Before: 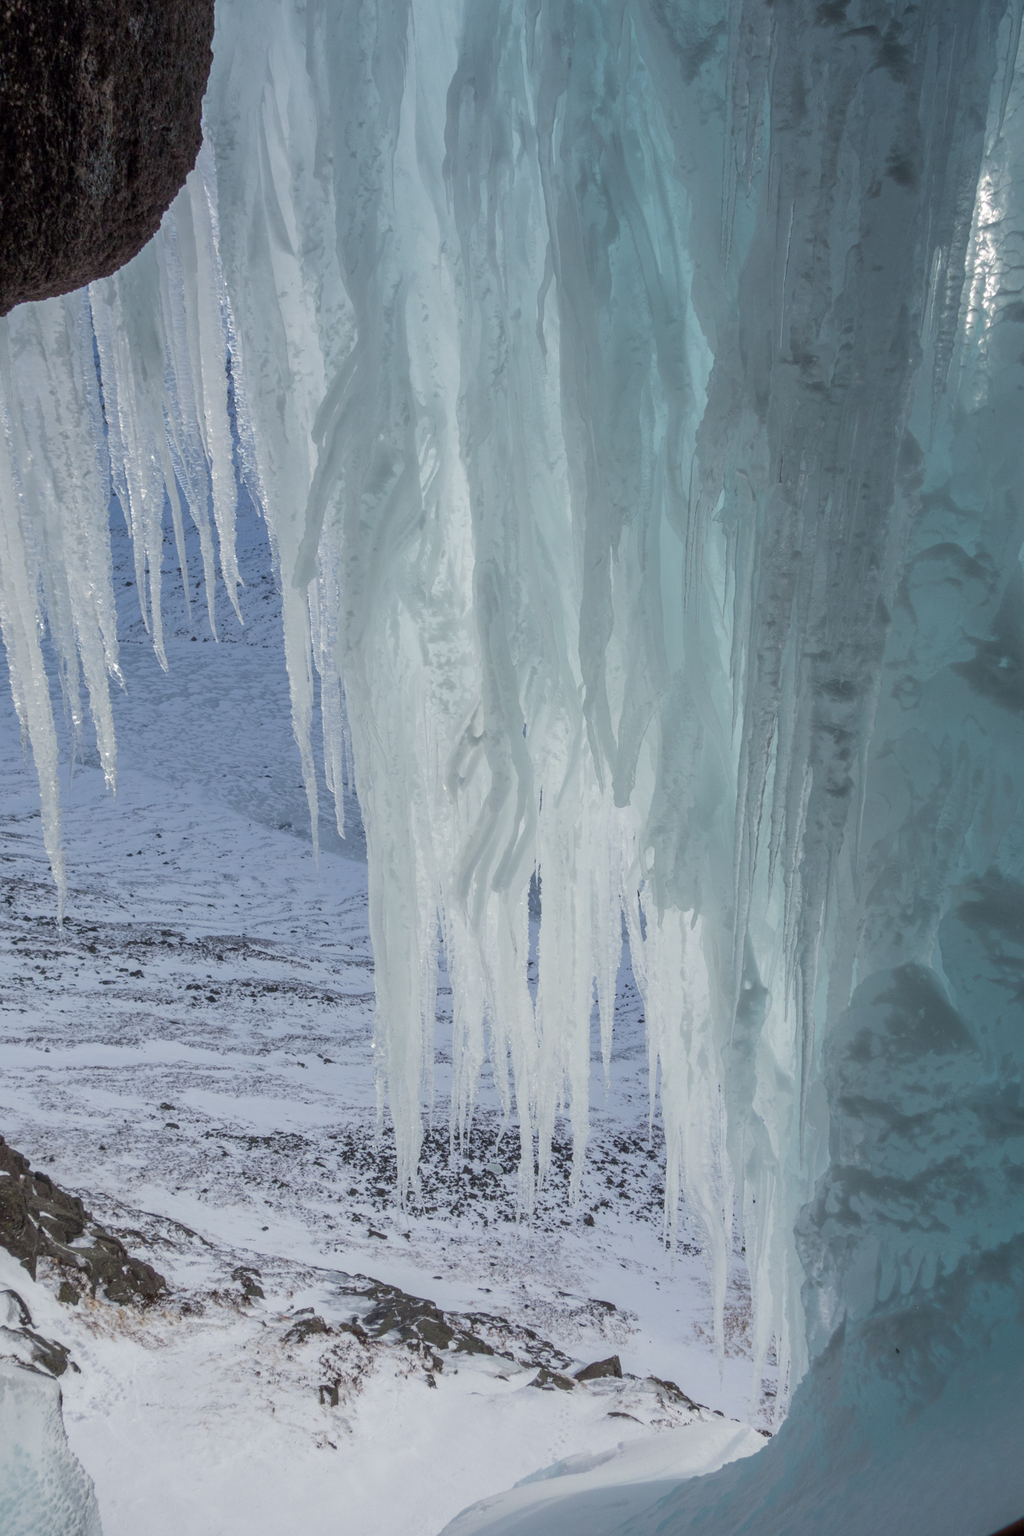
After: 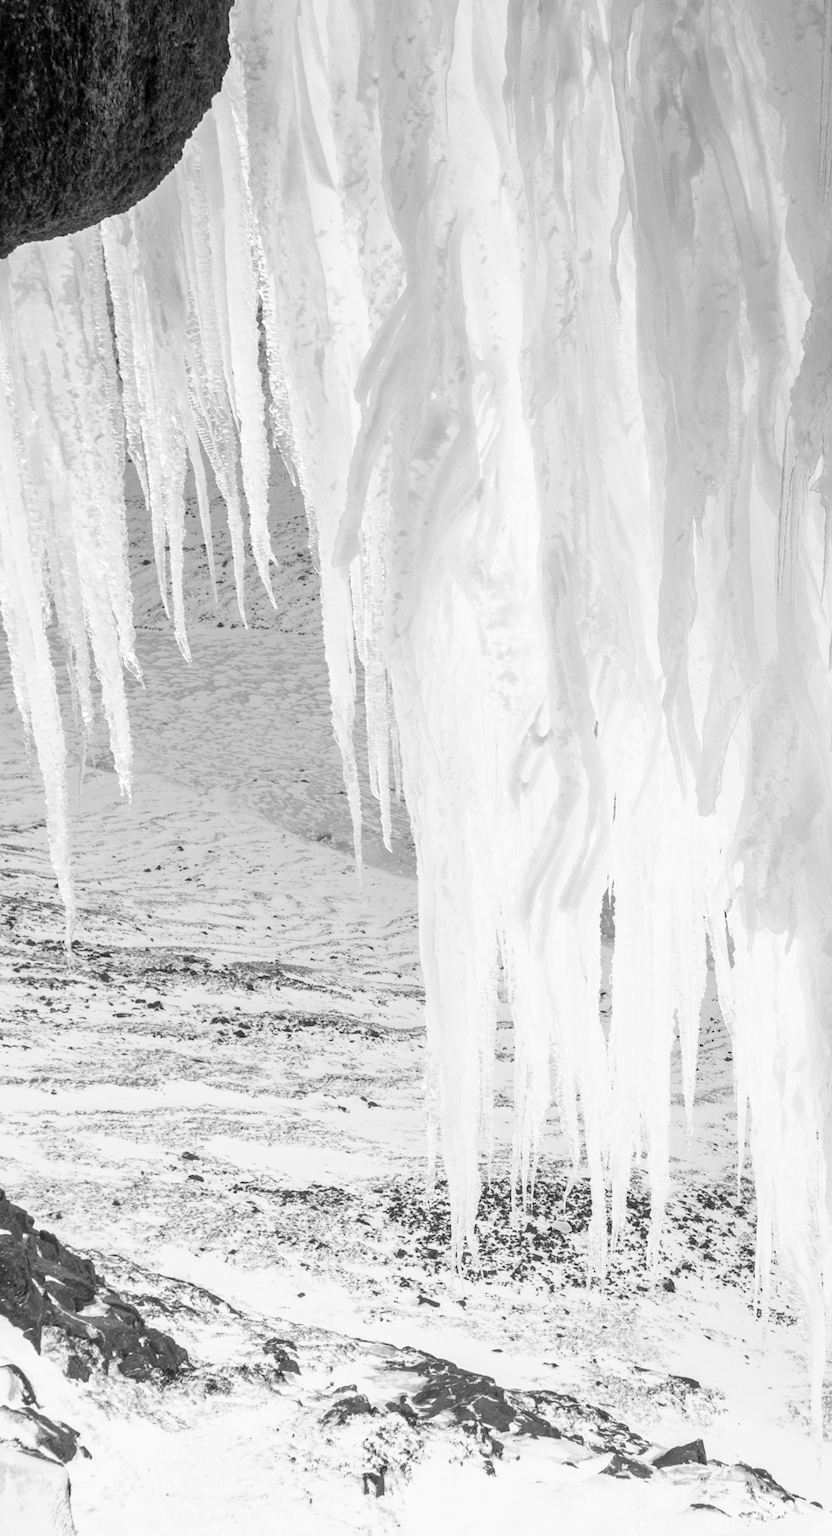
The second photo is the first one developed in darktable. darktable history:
monochrome: a -3.63, b -0.465
base curve: curves: ch0 [(0, 0) (0.495, 0.917) (1, 1)], preserve colors none
exposure: compensate exposure bias true, compensate highlight preservation false
crop: top 5.803%, right 27.864%, bottom 5.804%
